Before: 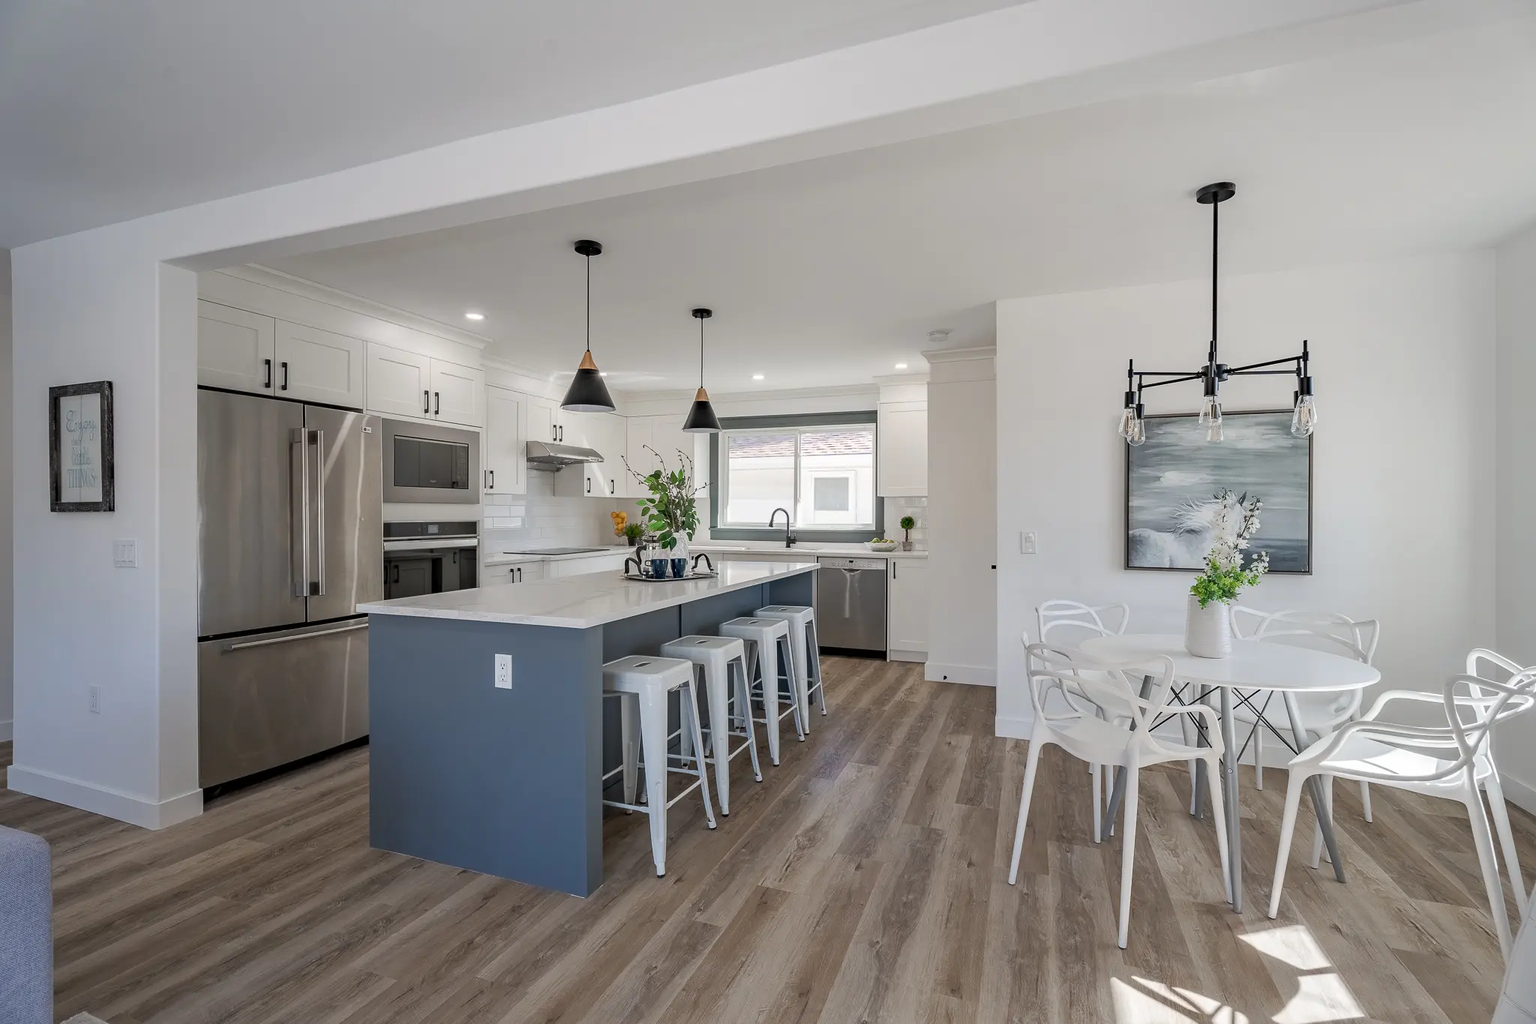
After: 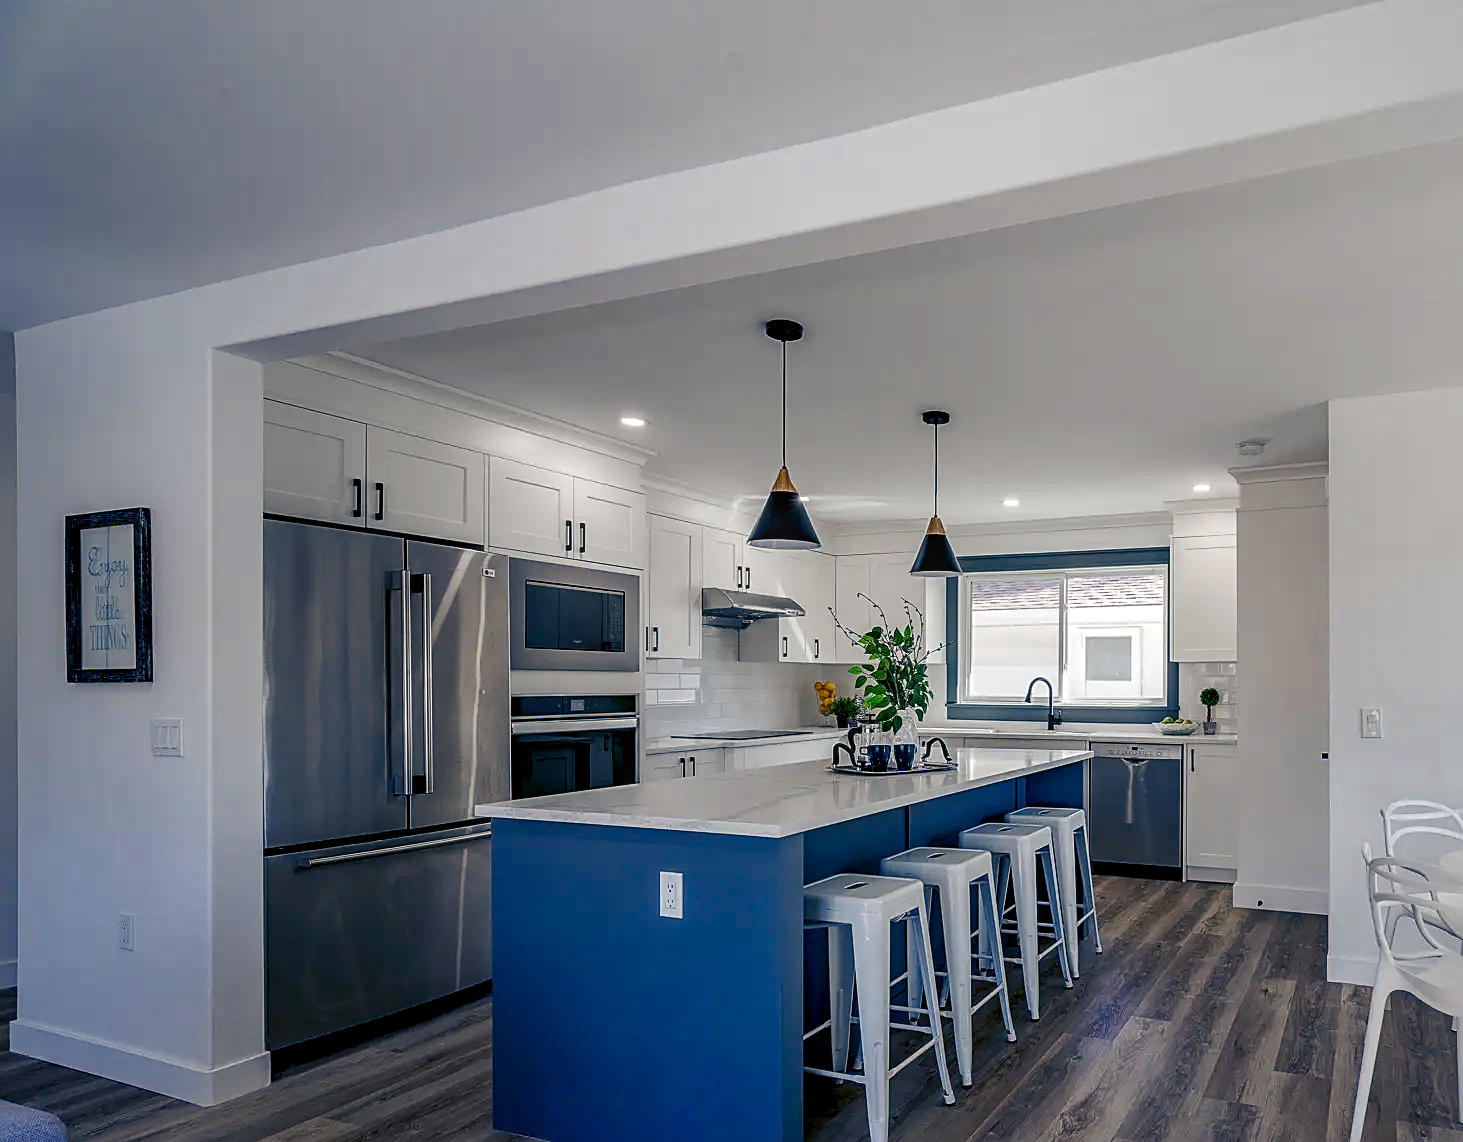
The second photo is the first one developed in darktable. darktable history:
crop: right 28.55%, bottom 16.286%
local contrast: on, module defaults
exposure: black level correction 0.017, exposure -0.01 EV, compensate highlight preservation false
contrast brightness saturation: brightness -0.098
sharpen: on, module defaults
color balance rgb: shadows lift › luminance -41.005%, shadows lift › chroma 14.133%, shadows lift › hue 258.64°, power › hue 170.79°, perceptual saturation grading › global saturation 26.032%, perceptual saturation grading › highlights -28.884%, perceptual saturation grading › mid-tones 15.518%, perceptual saturation grading › shadows 32.931%
